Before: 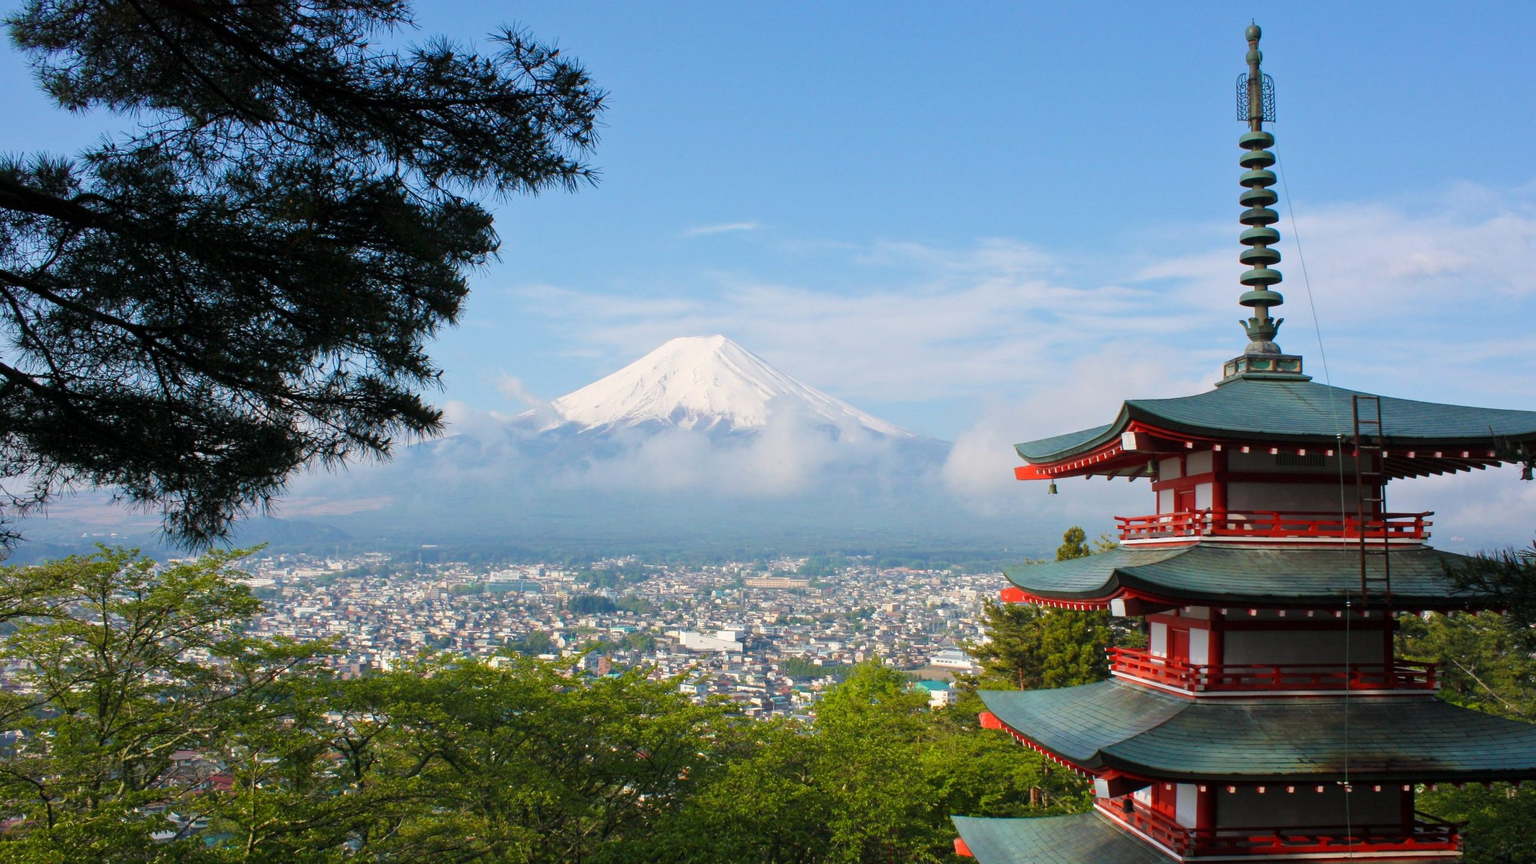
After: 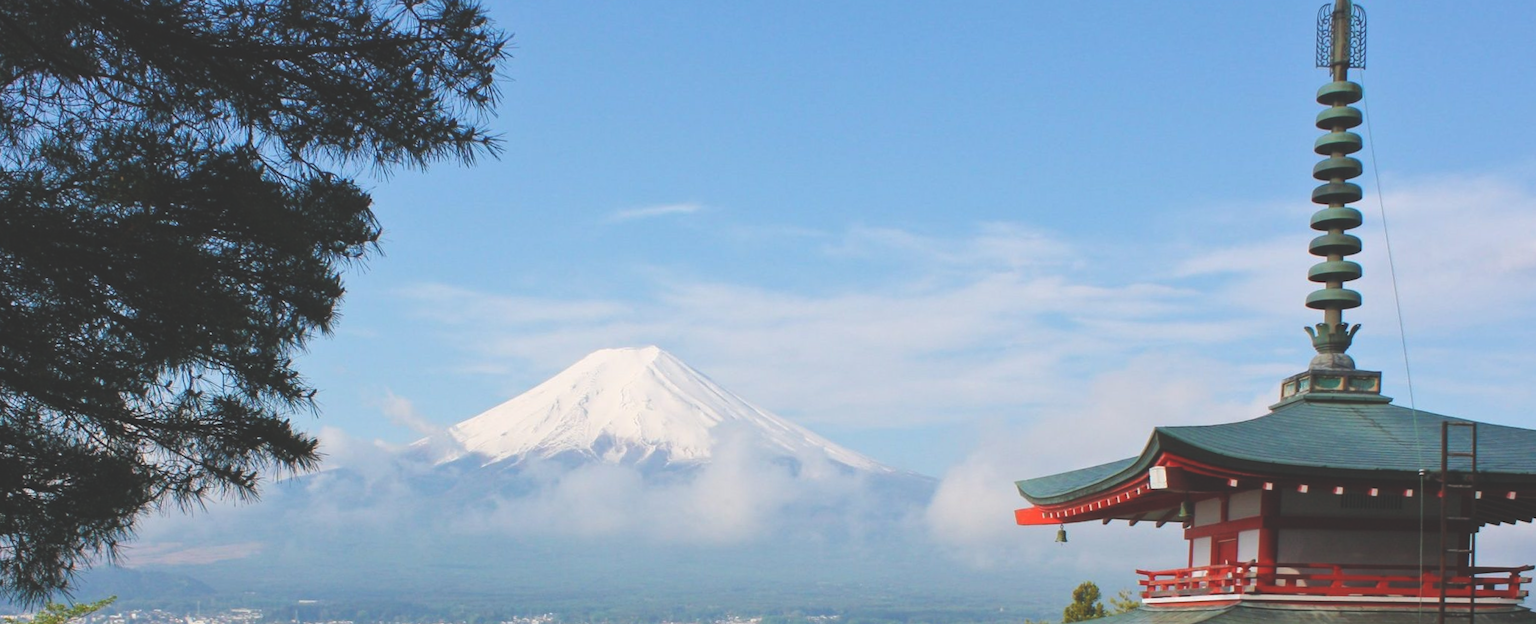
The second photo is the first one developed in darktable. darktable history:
exposure: black level correction -0.028, compensate highlight preservation false
rotate and perspective: rotation 0.074°, lens shift (vertical) 0.096, lens shift (horizontal) -0.041, crop left 0.043, crop right 0.952, crop top 0.024, crop bottom 0.979
crop and rotate: left 9.345%, top 7.22%, right 4.982%, bottom 32.331%
